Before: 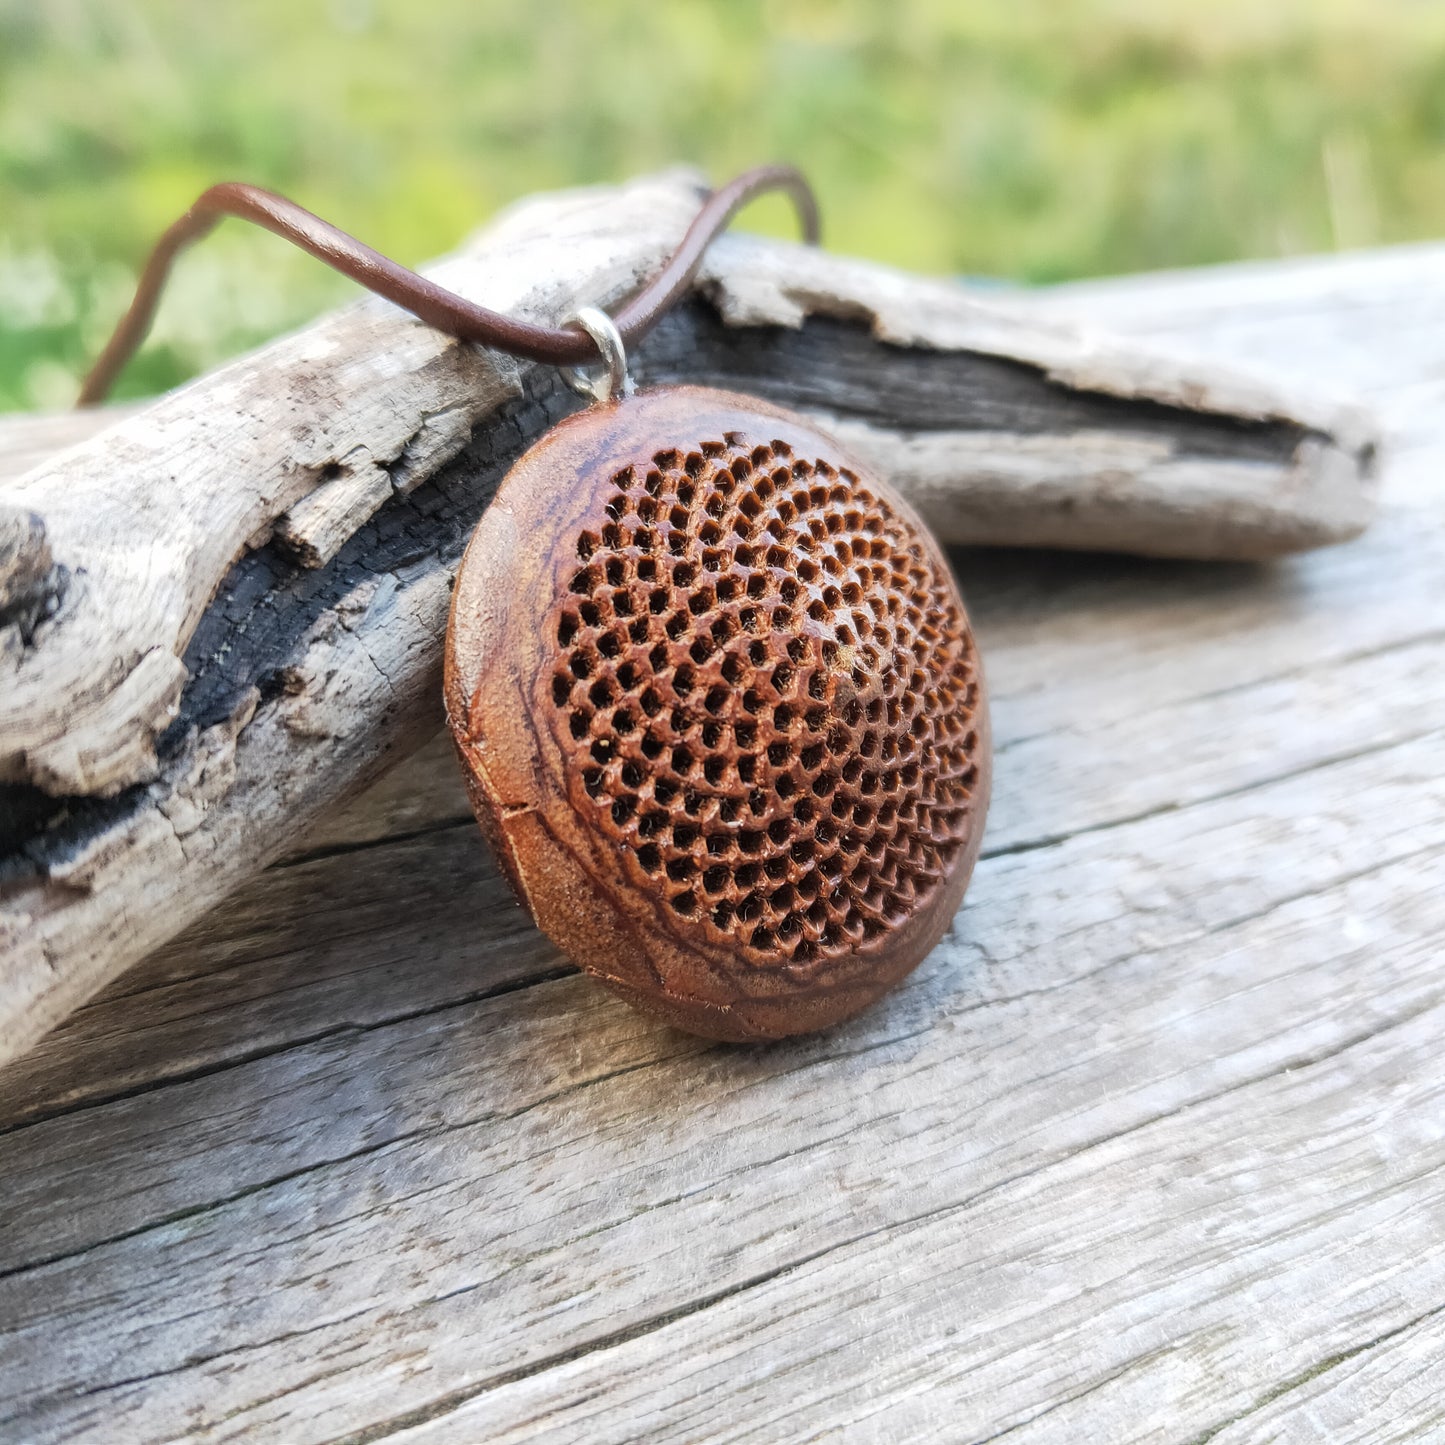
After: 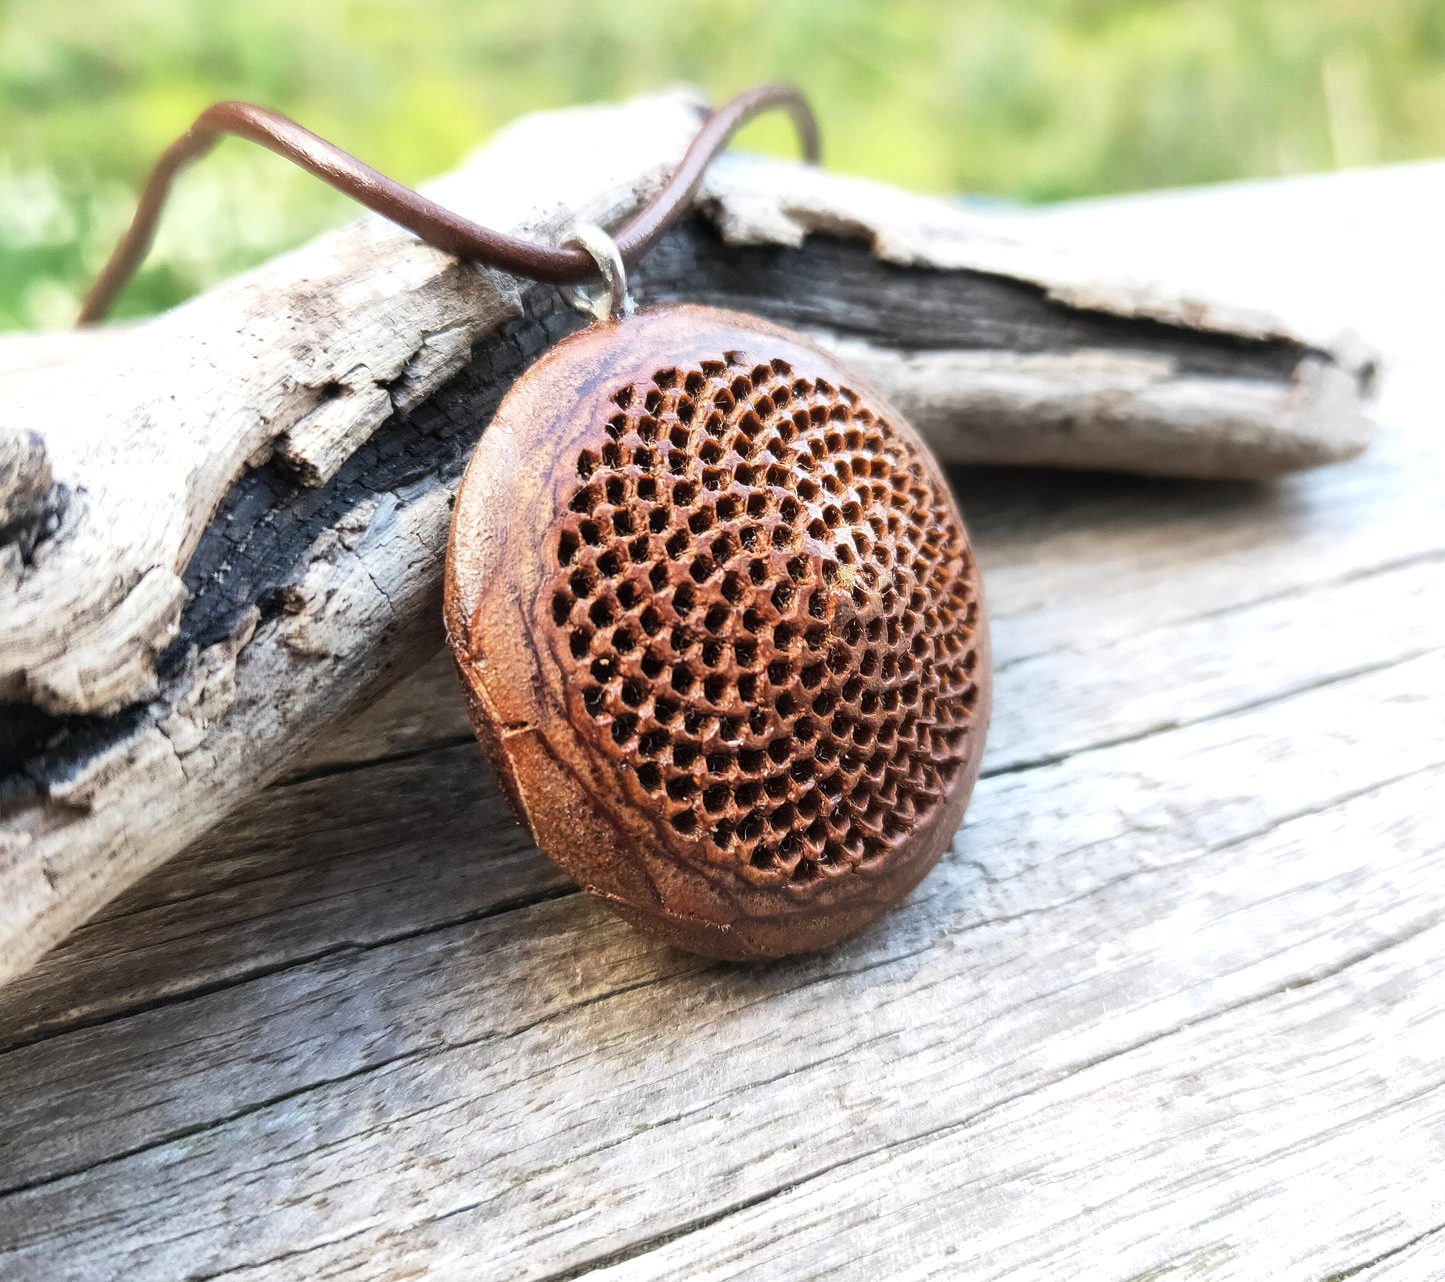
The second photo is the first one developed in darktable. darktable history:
crop and rotate: top 5.609%, bottom 5.609%
tone equalizer: -8 EV -0.417 EV, -7 EV -0.389 EV, -6 EV -0.333 EV, -5 EV -0.222 EV, -3 EV 0.222 EV, -2 EV 0.333 EV, -1 EV 0.389 EV, +0 EV 0.417 EV, edges refinement/feathering 500, mask exposure compensation -1.57 EV, preserve details no
